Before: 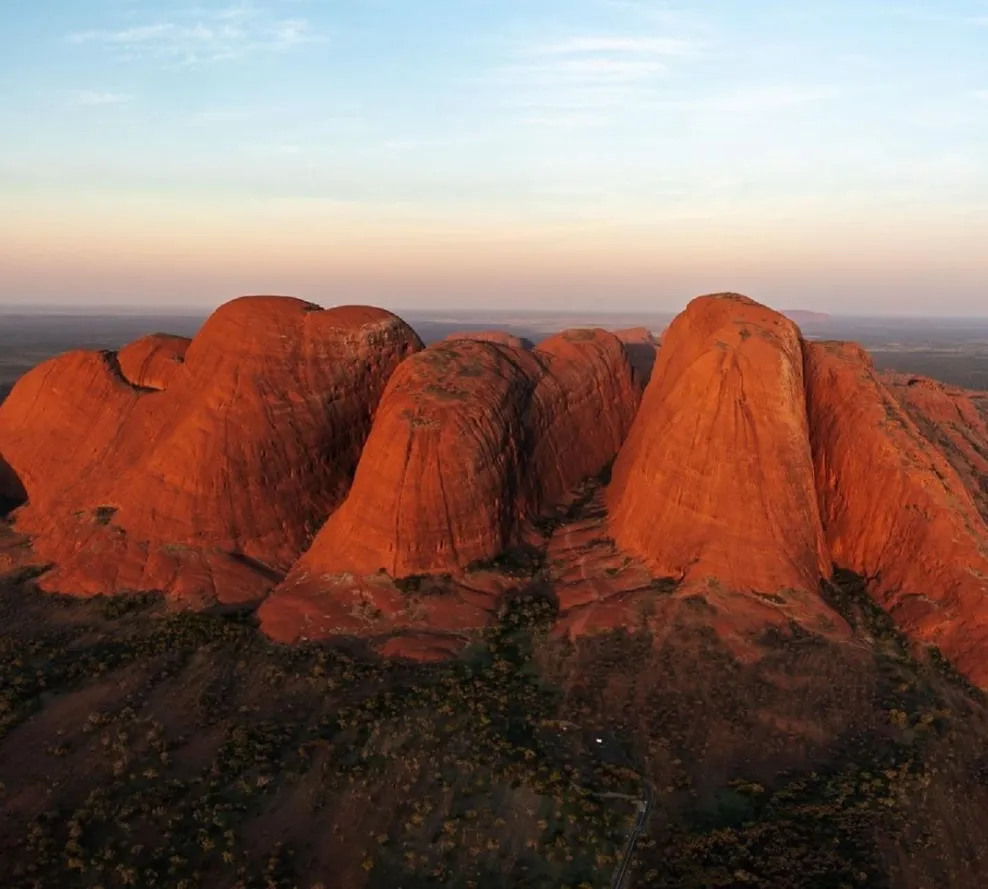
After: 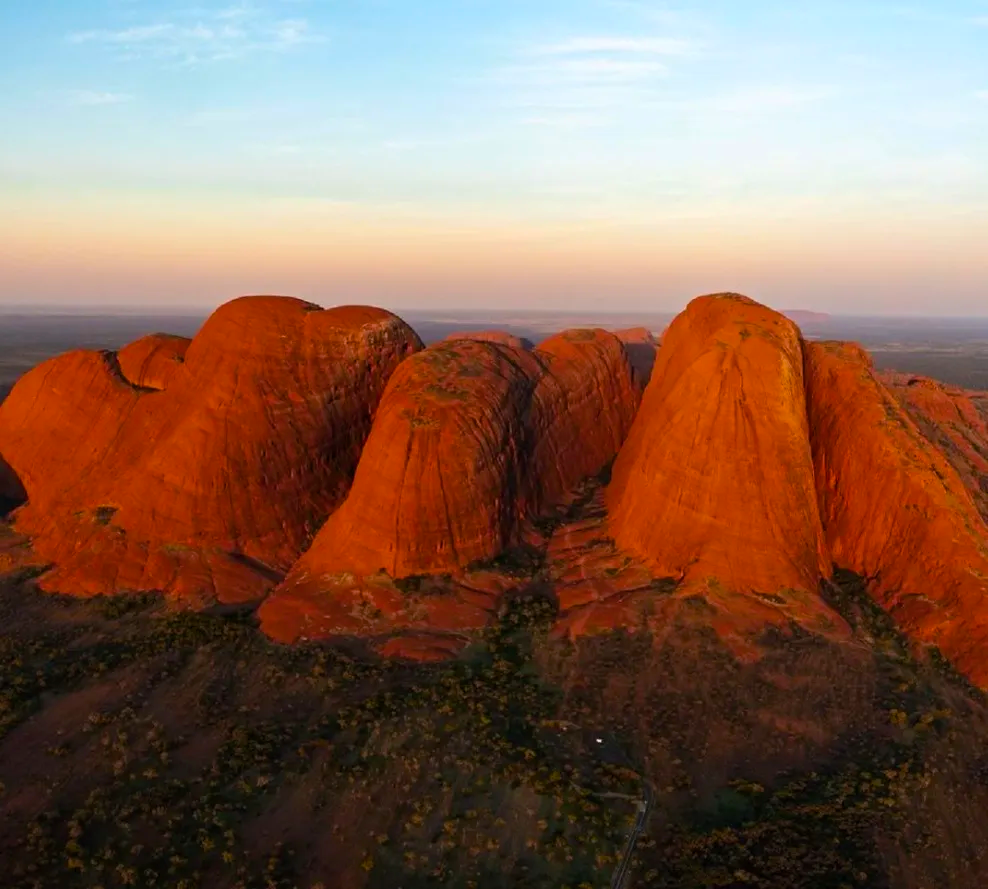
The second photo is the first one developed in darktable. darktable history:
color balance rgb: linear chroma grading › global chroma 14.459%, perceptual saturation grading › global saturation 19.907%, global vibrance 14.754%
